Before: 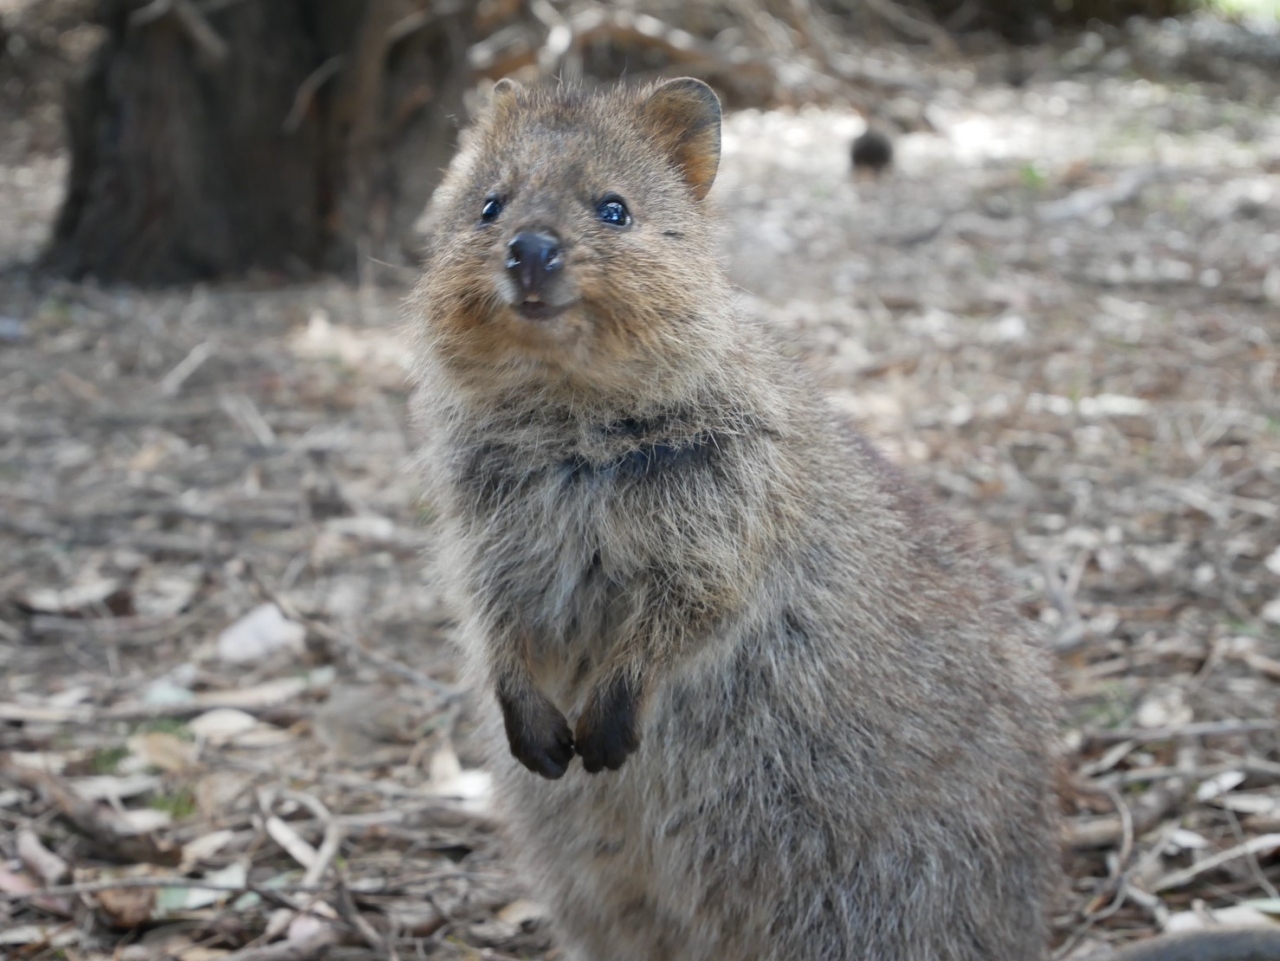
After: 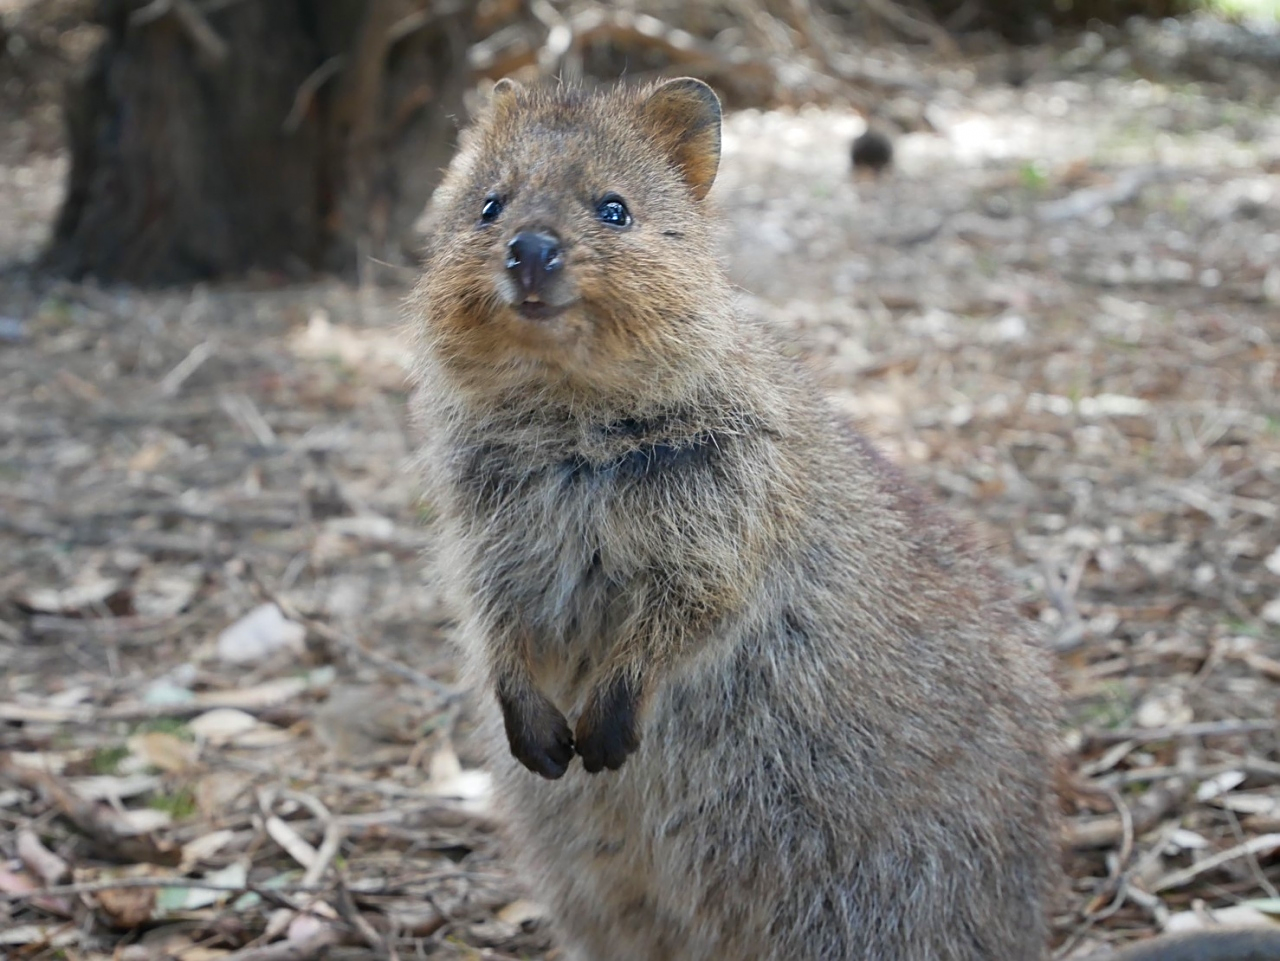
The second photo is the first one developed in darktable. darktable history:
velvia: on, module defaults
sharpen: on, module defaults
